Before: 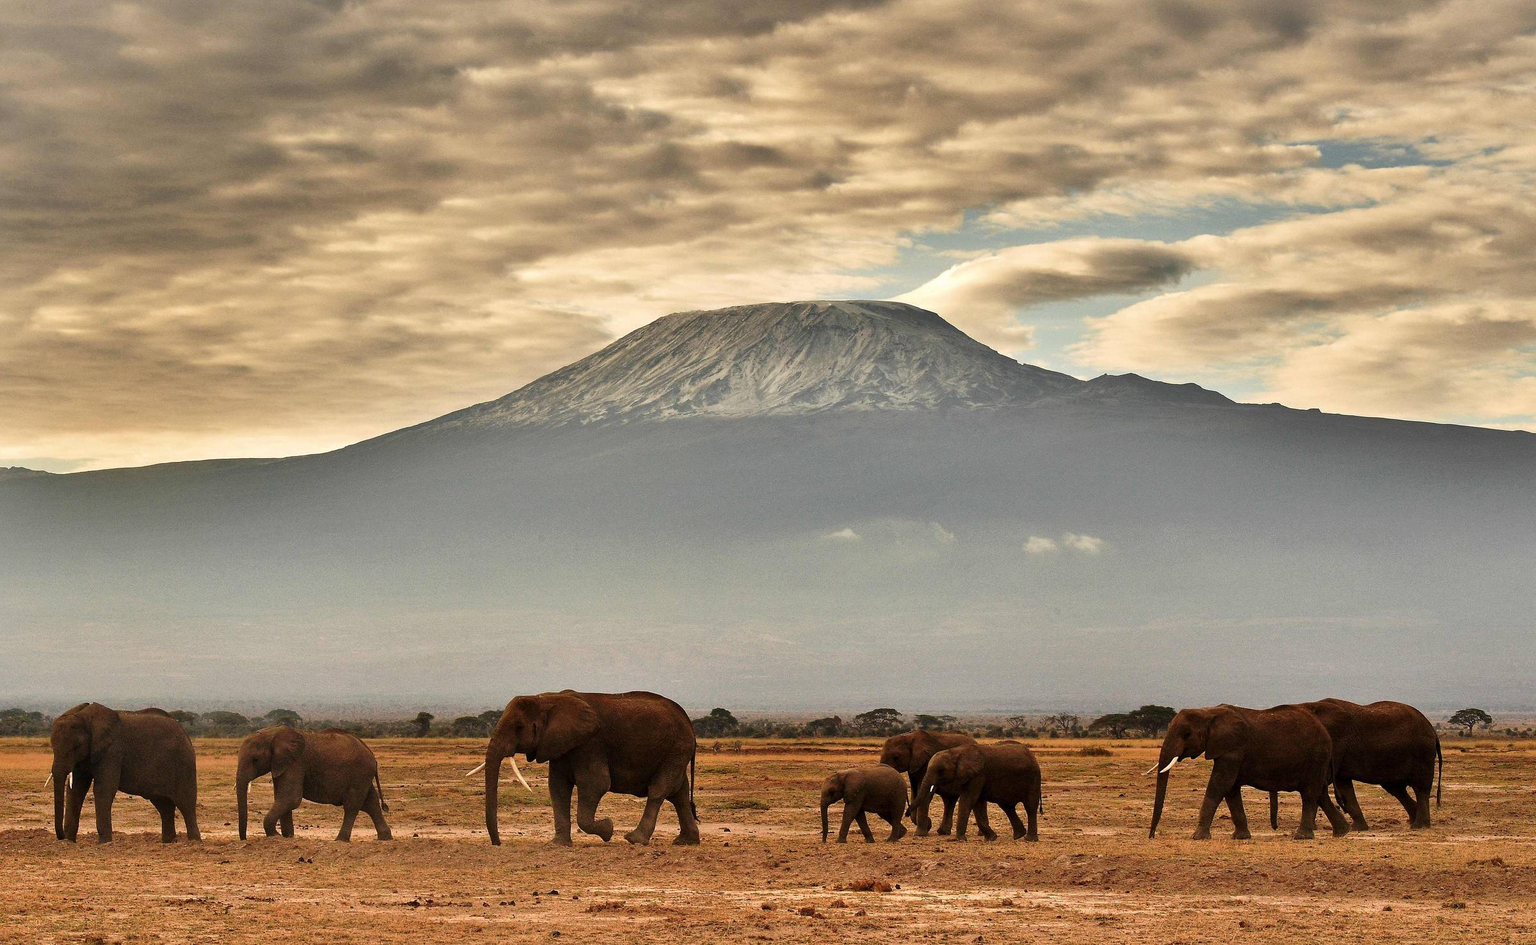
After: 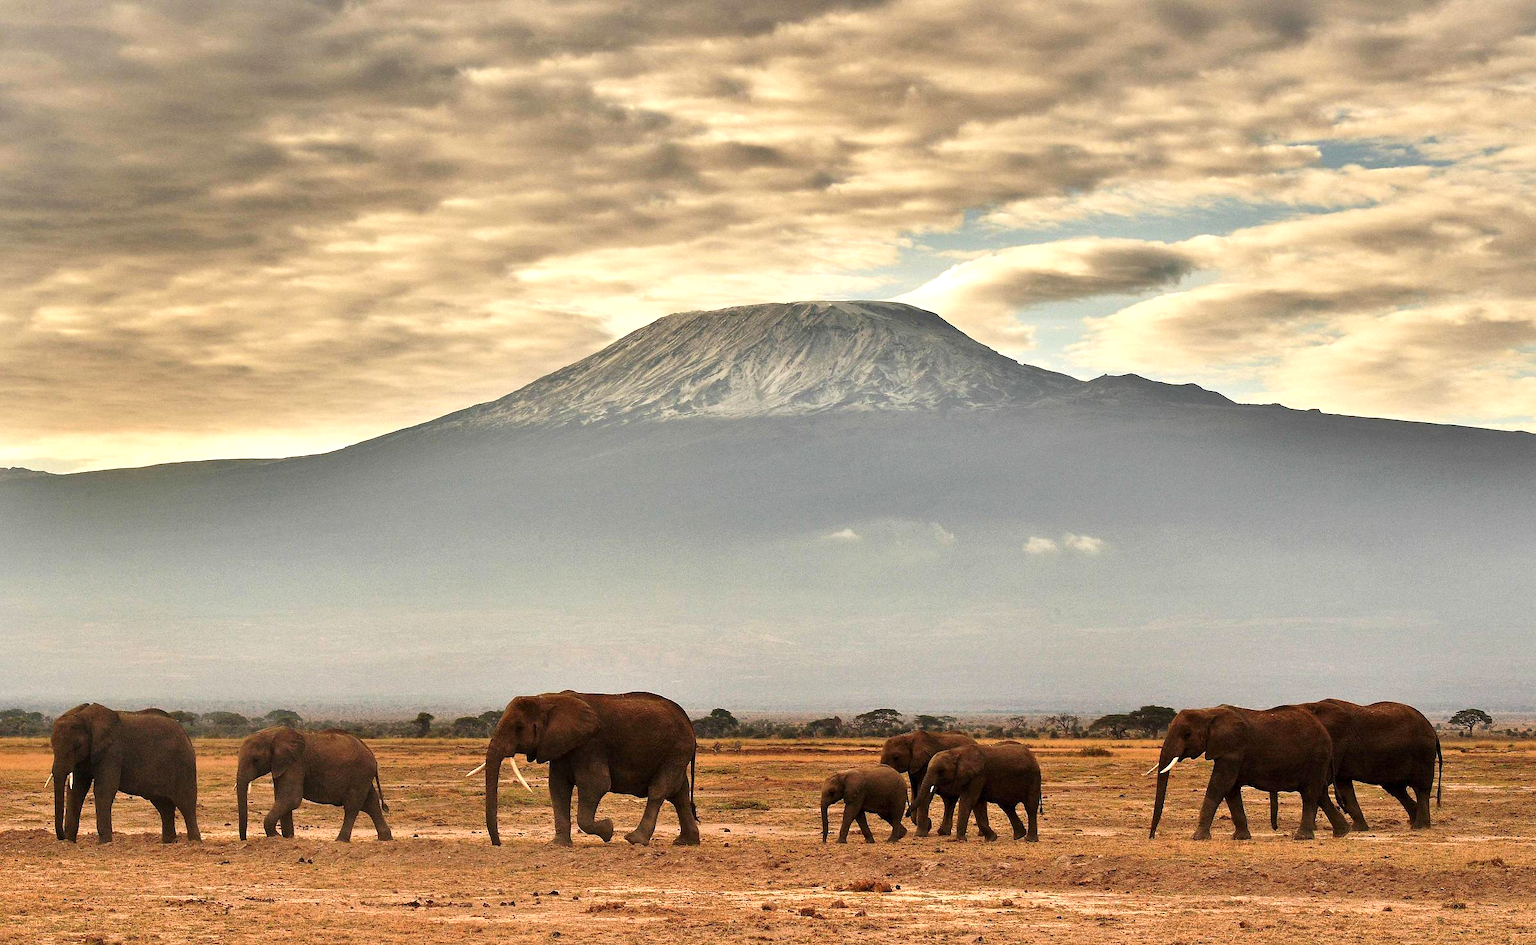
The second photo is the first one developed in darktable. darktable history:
exposure: exposure 0.423 EV, compensate exposure bias true, compensate highlight preservation false
